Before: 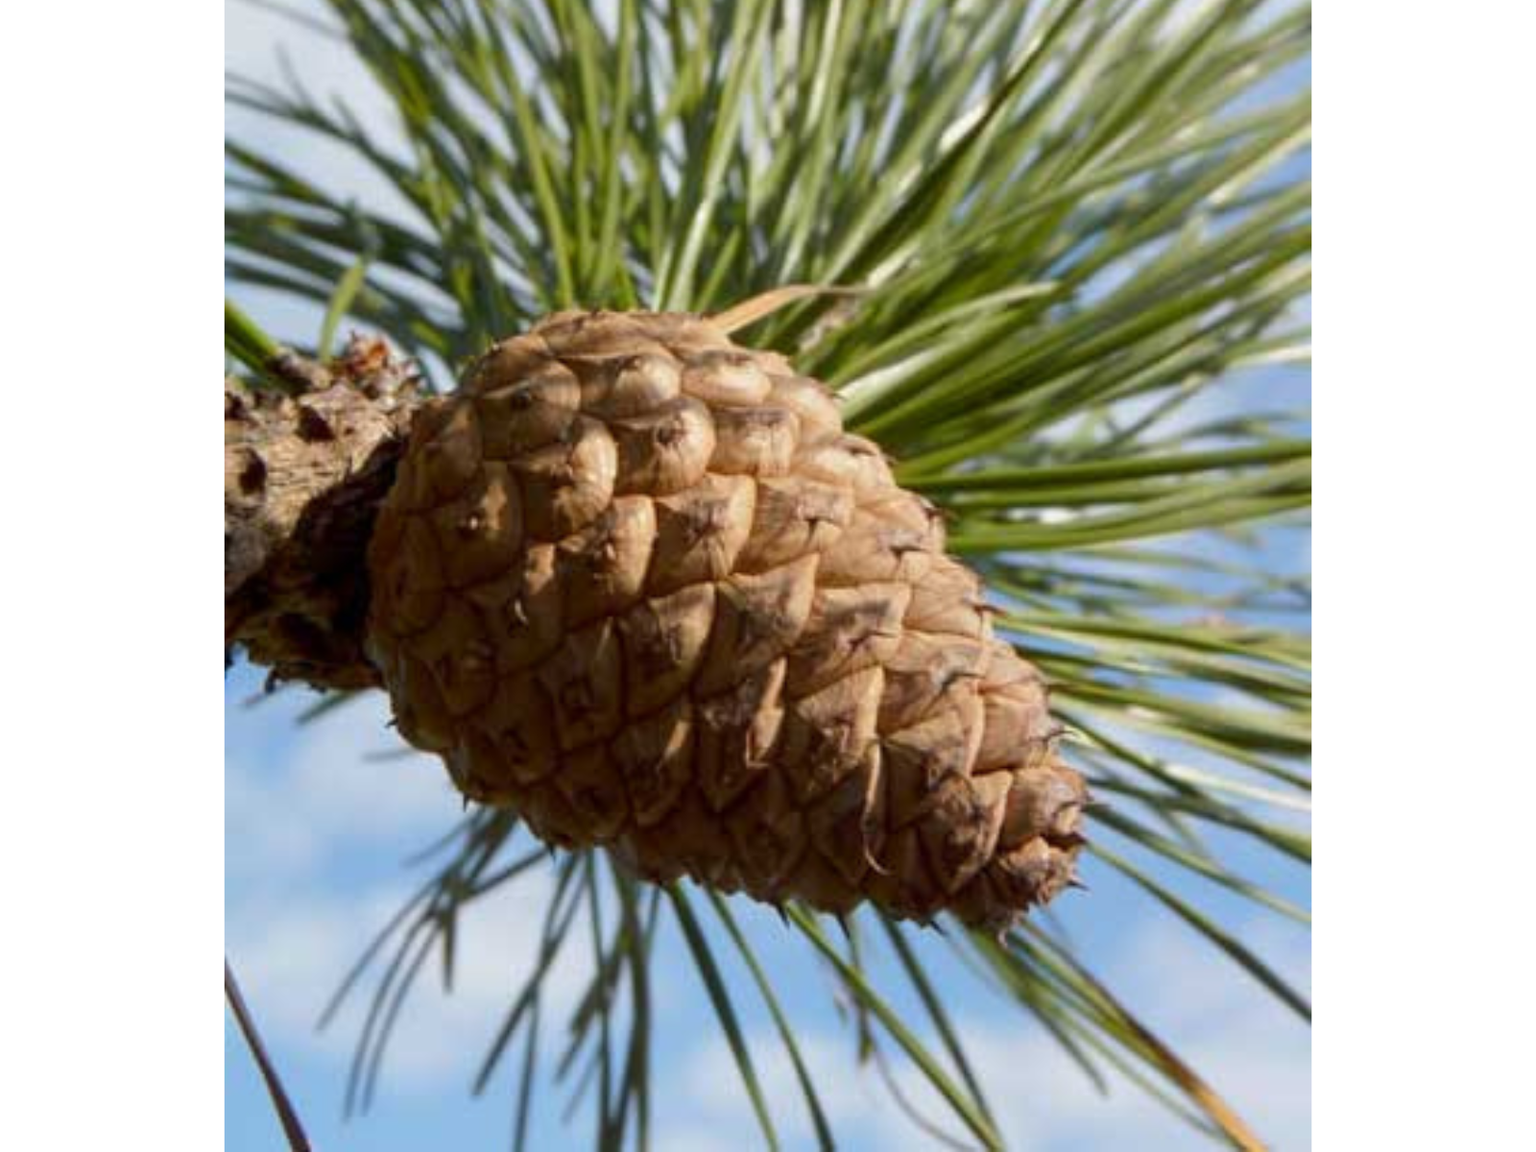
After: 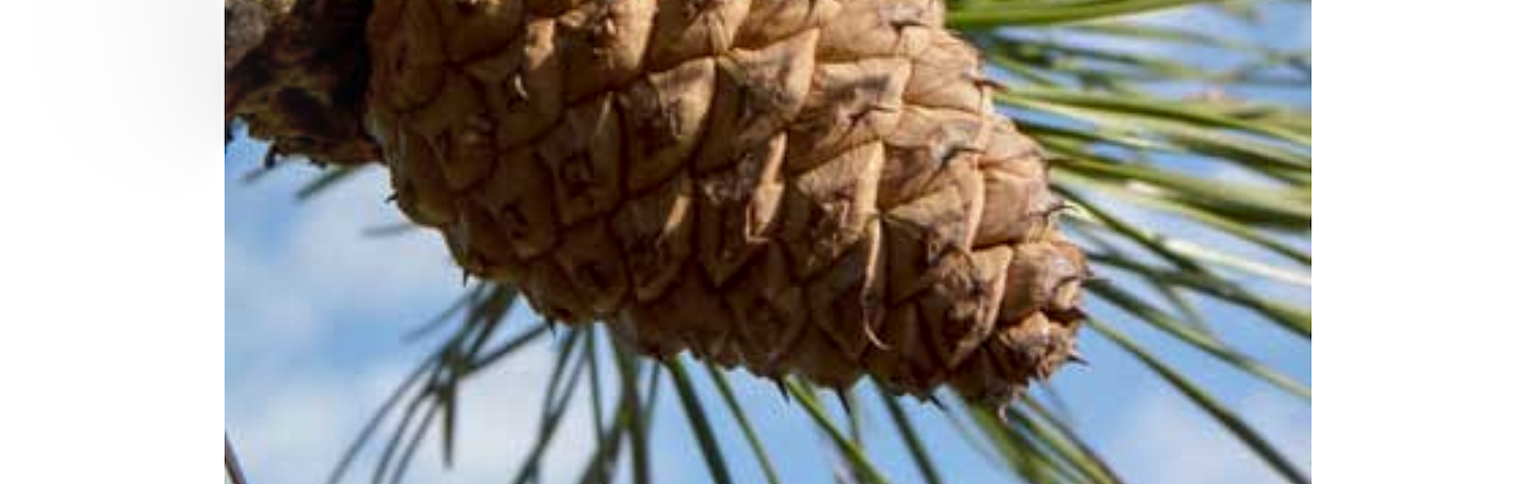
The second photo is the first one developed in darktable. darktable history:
local contrast: detail 130%
crop: top 45.653%, bottom 12.239%
